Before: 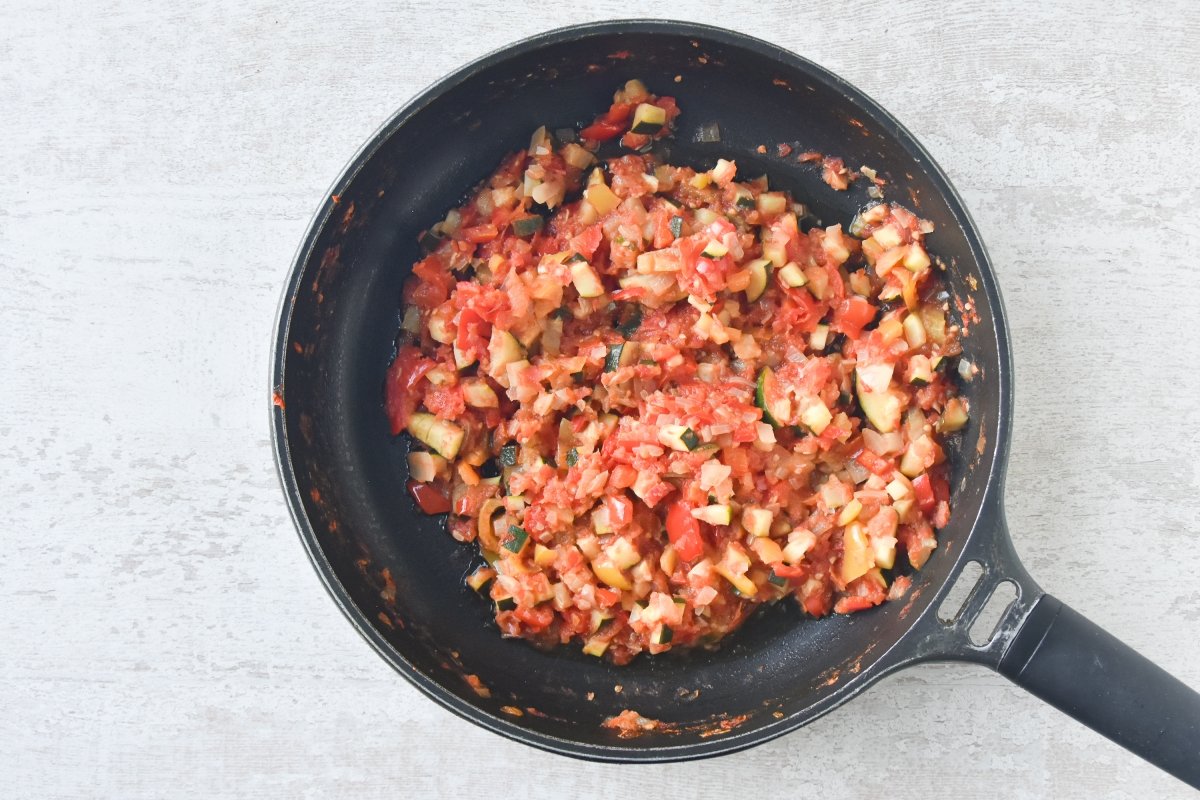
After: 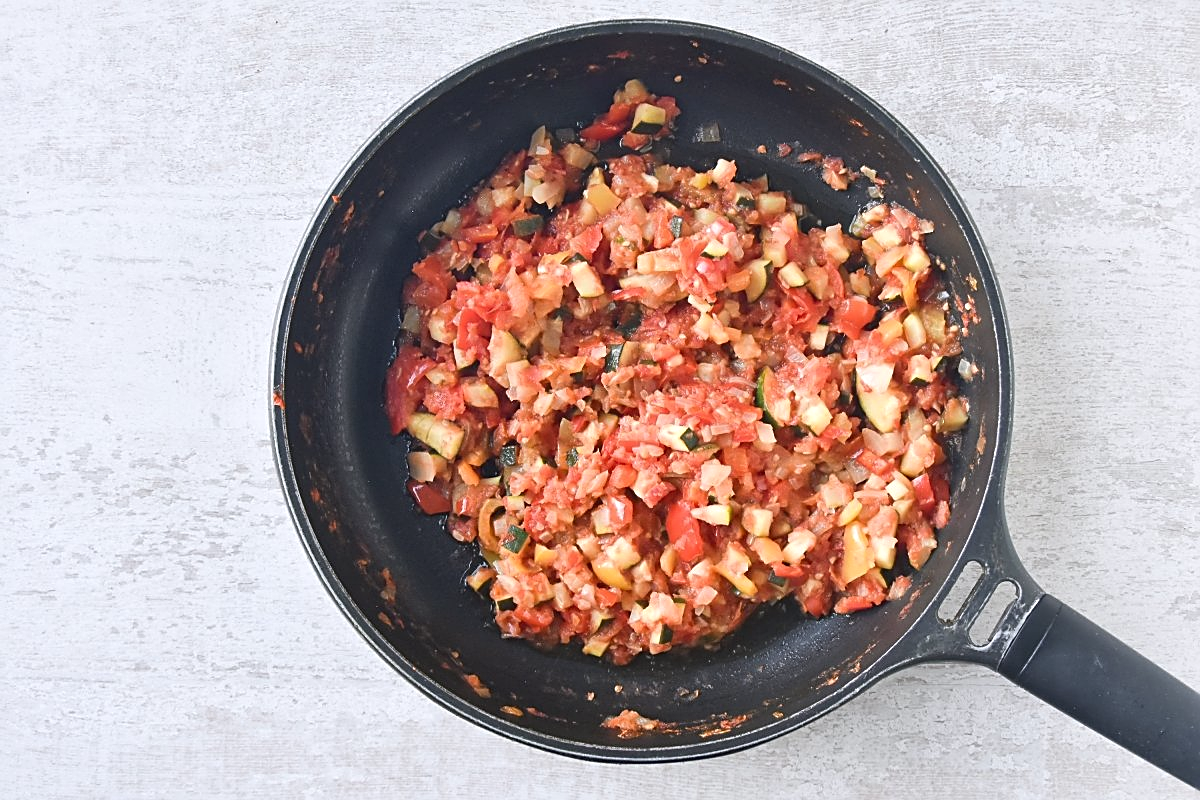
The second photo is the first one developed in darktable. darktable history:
sharpen: amount 0.6
local contrast: mode bilateral grid, contrast 20, coarseness 50, detail 120%, midtone range 0.2
tone equalizer: on, module defaults
white balance: red 1.004, blue 1.024
